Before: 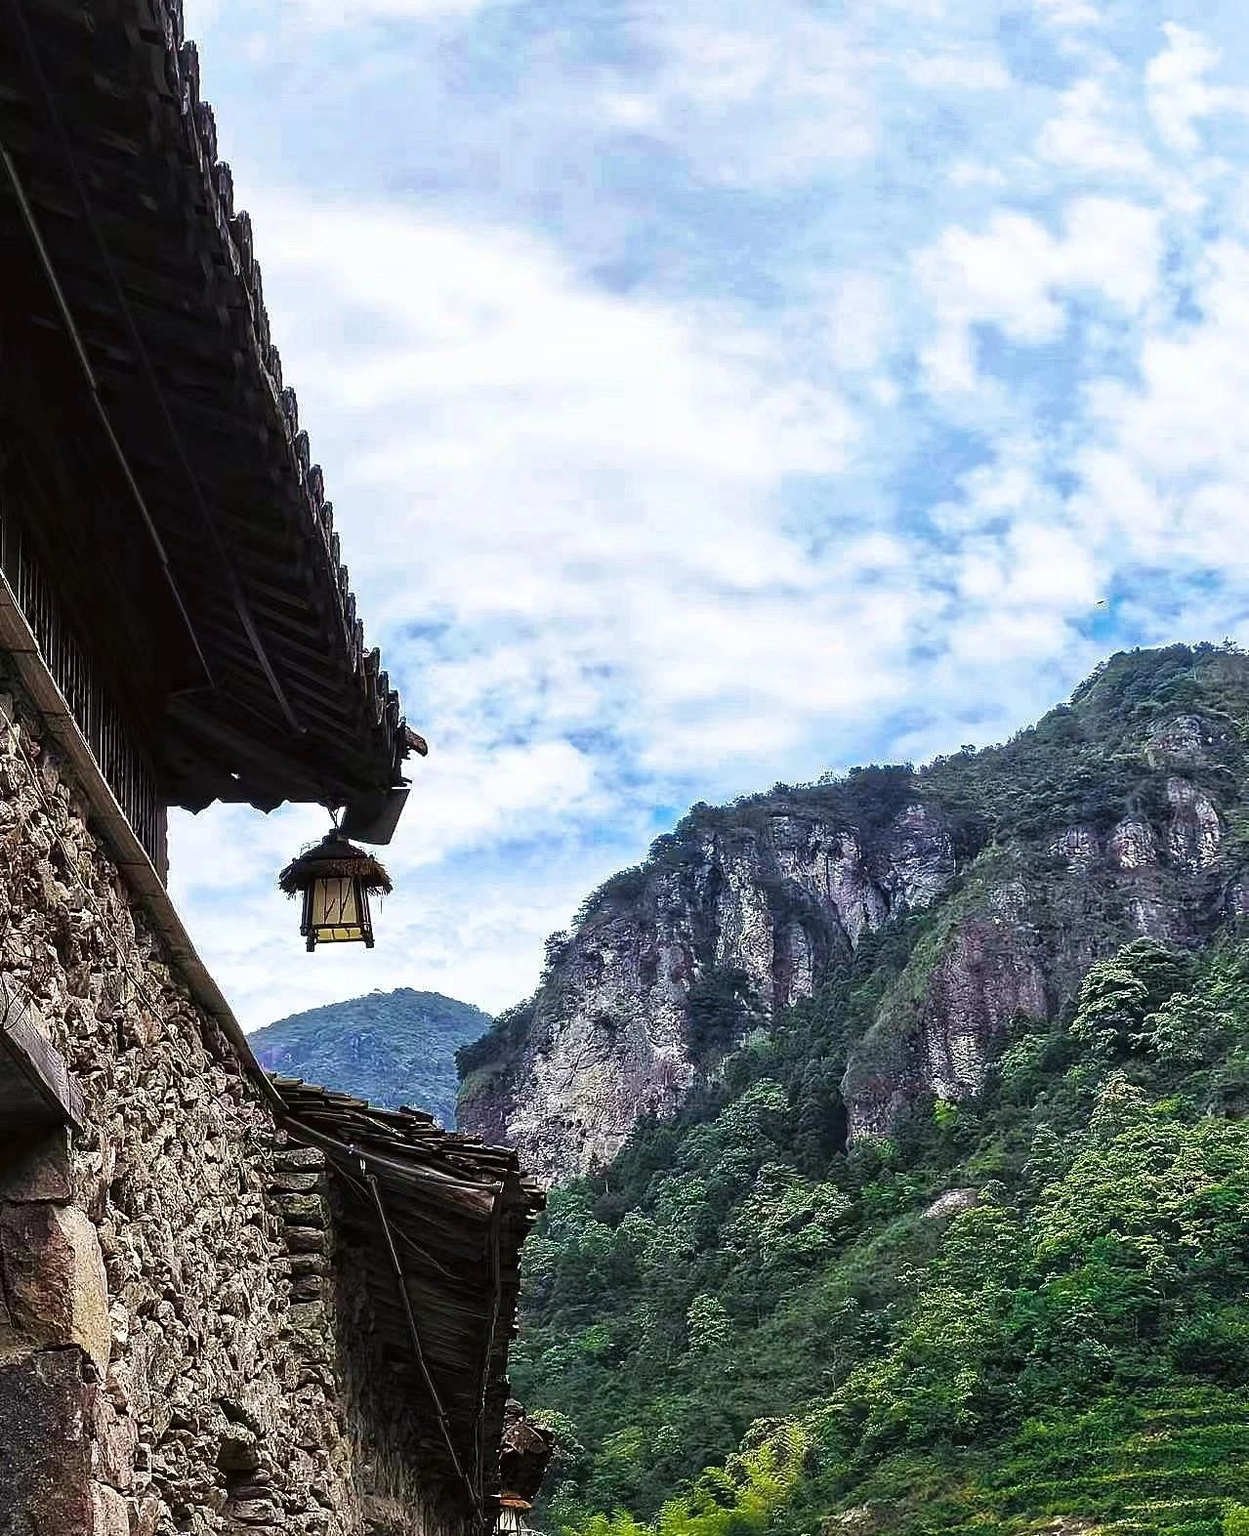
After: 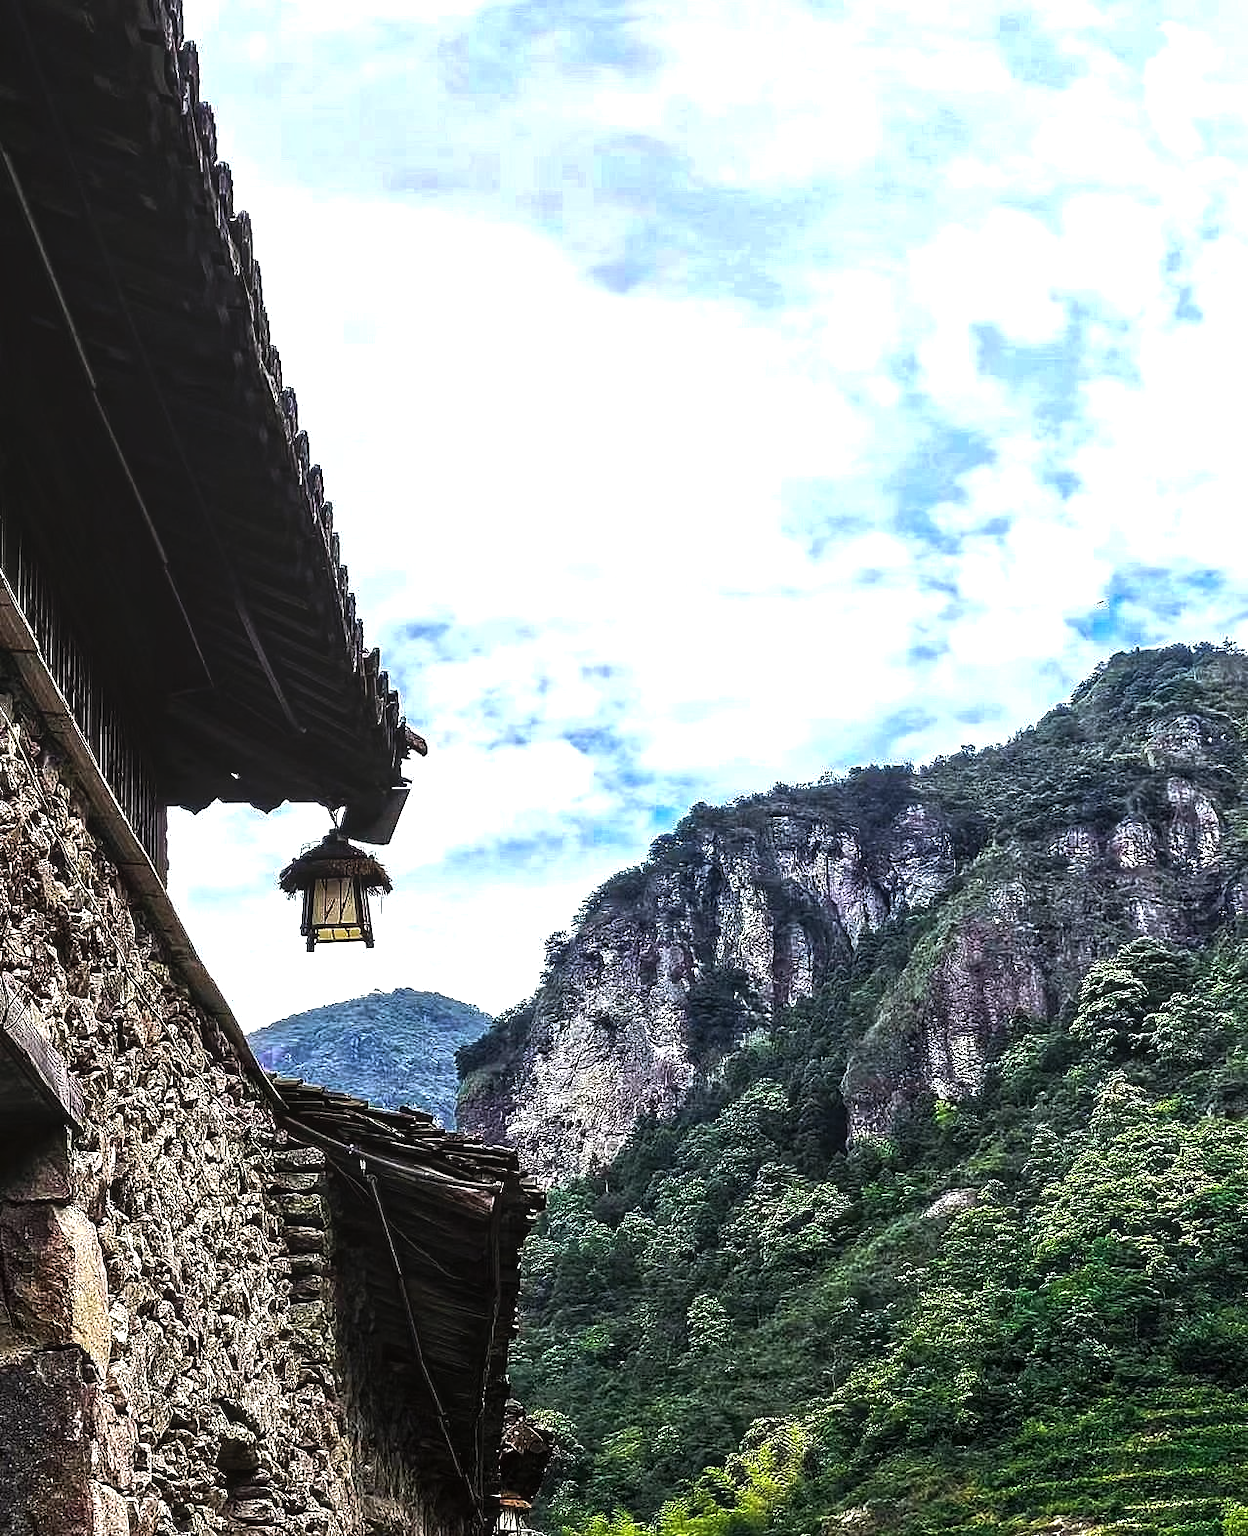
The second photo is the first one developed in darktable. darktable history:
color balance rgb: perceptual saturation grading › global saturation 0.536%, perceptual brilliance grading › highlights 14.477%, perceptual brilliance grading › mid-tones -5.046%, perceptual brilliance grading › shadows -27.12%, saturation formula JzAzBz (2021)
tone equalizer: -8 EV -0.434 EV, -7 EV -0.424 EV, -6 EV -0.32 EV, -5 EV -0.2 EV, -3 EV 0.245 EV, -2 EV 0.343 EV, -1 EV 0.371 EV, +0 EV 0.393 EV, edges refinement/feathering 500, mask exposure compensation -1.57 EV, preserve details guided filter
local contrast: on, module defaults
